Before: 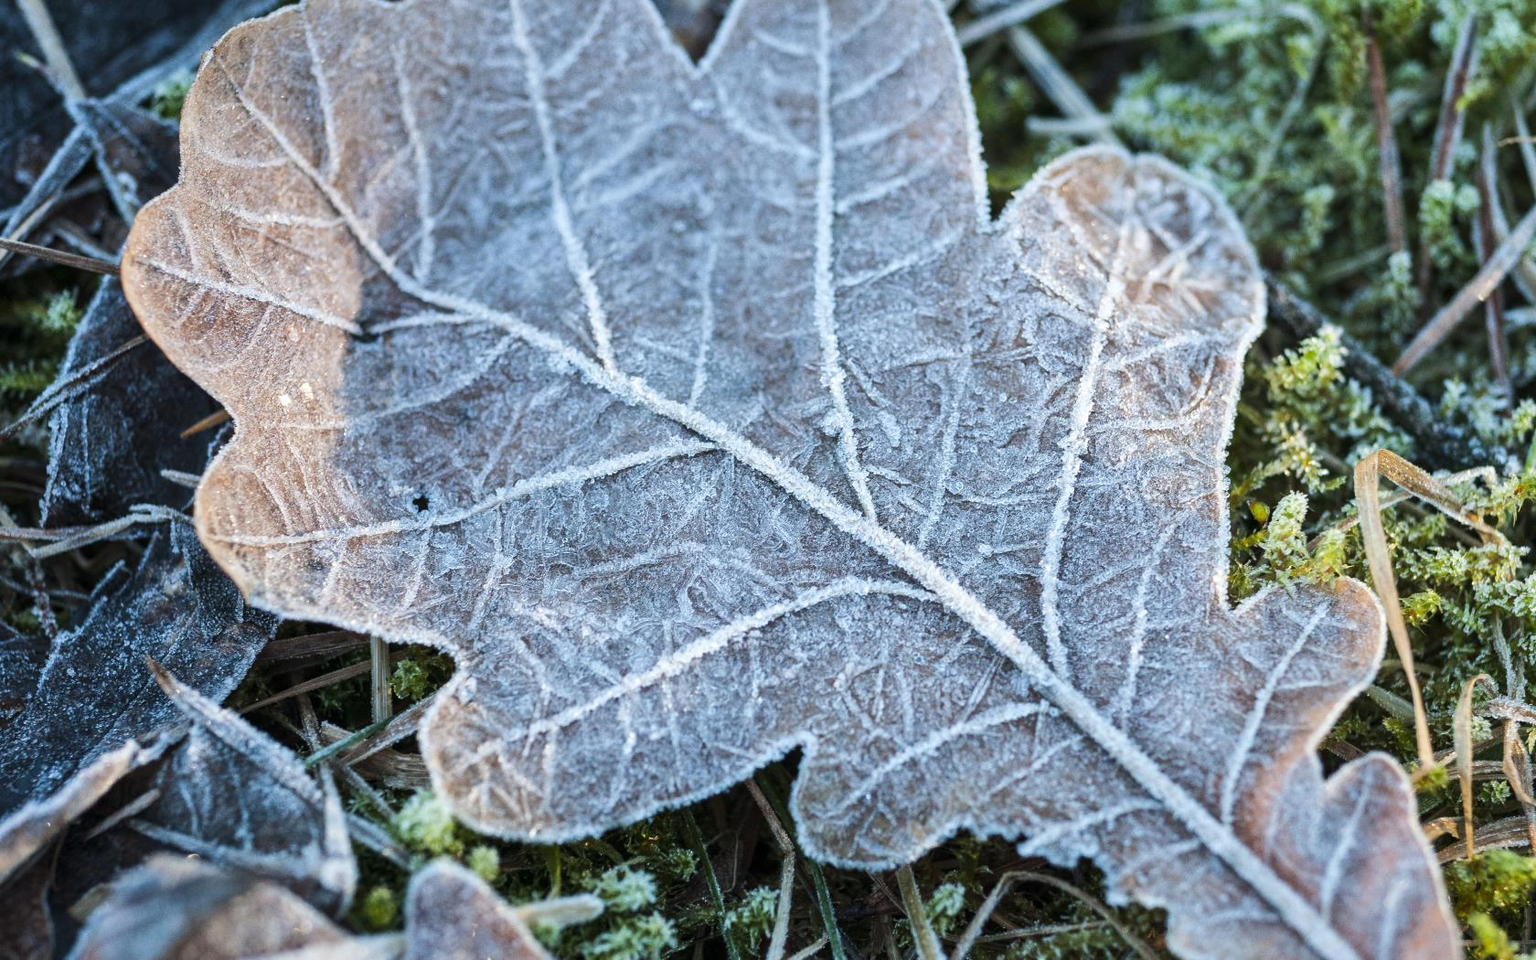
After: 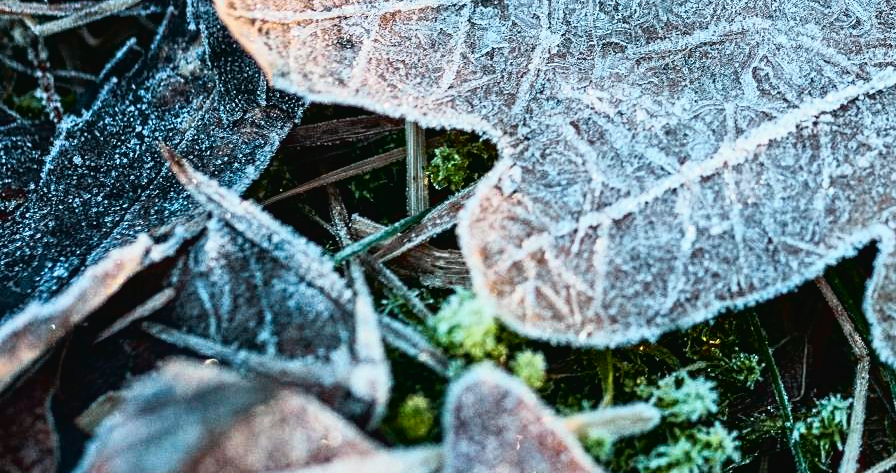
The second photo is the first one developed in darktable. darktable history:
contrast equalizer: y [[0.5, 0.5, 0.5, 0.539, 0.64, 0.611], [0.5 ×6], [0.5 ×6], [0 ×6], [0 ×6]]
crop and rotate: top 54.778%, right 46.61%, bottom 0.159%
tone curve: curves: ch0 [(0, 0.024) (0.031, 0.027) (0.113, 0.069) (0.198, 0.18) (0.304, 0.303) (0.441, 0.462) (0.557, 0.6) (0.711, 0.79) (0.812, 0.878) (0.927, 0.935) (1, 0.963)]; ch1 [(0, 0) (0.222, 0.2) (0.343, 0.325) (0.45, 0.441) (0.502, 0.501) (0.527, 0.534) (0.55, 0.561) (0.632, 0.656) (0.735, 0.754) (1, 1)]; ch2 [(0, 0) (0.249, 0.222) (0.352, 0.348) (0.424, 0.439) (0.476, 0.482) (0.499, 0.501) (0.517, 0.516) (0.532, 0.544) (0.558, 0.585) (0.596, 0.629) (0.726, 0.745) (0.82, 0.796) (0.998, 0.928)], color space Lab, independent channels, preserve colors none
